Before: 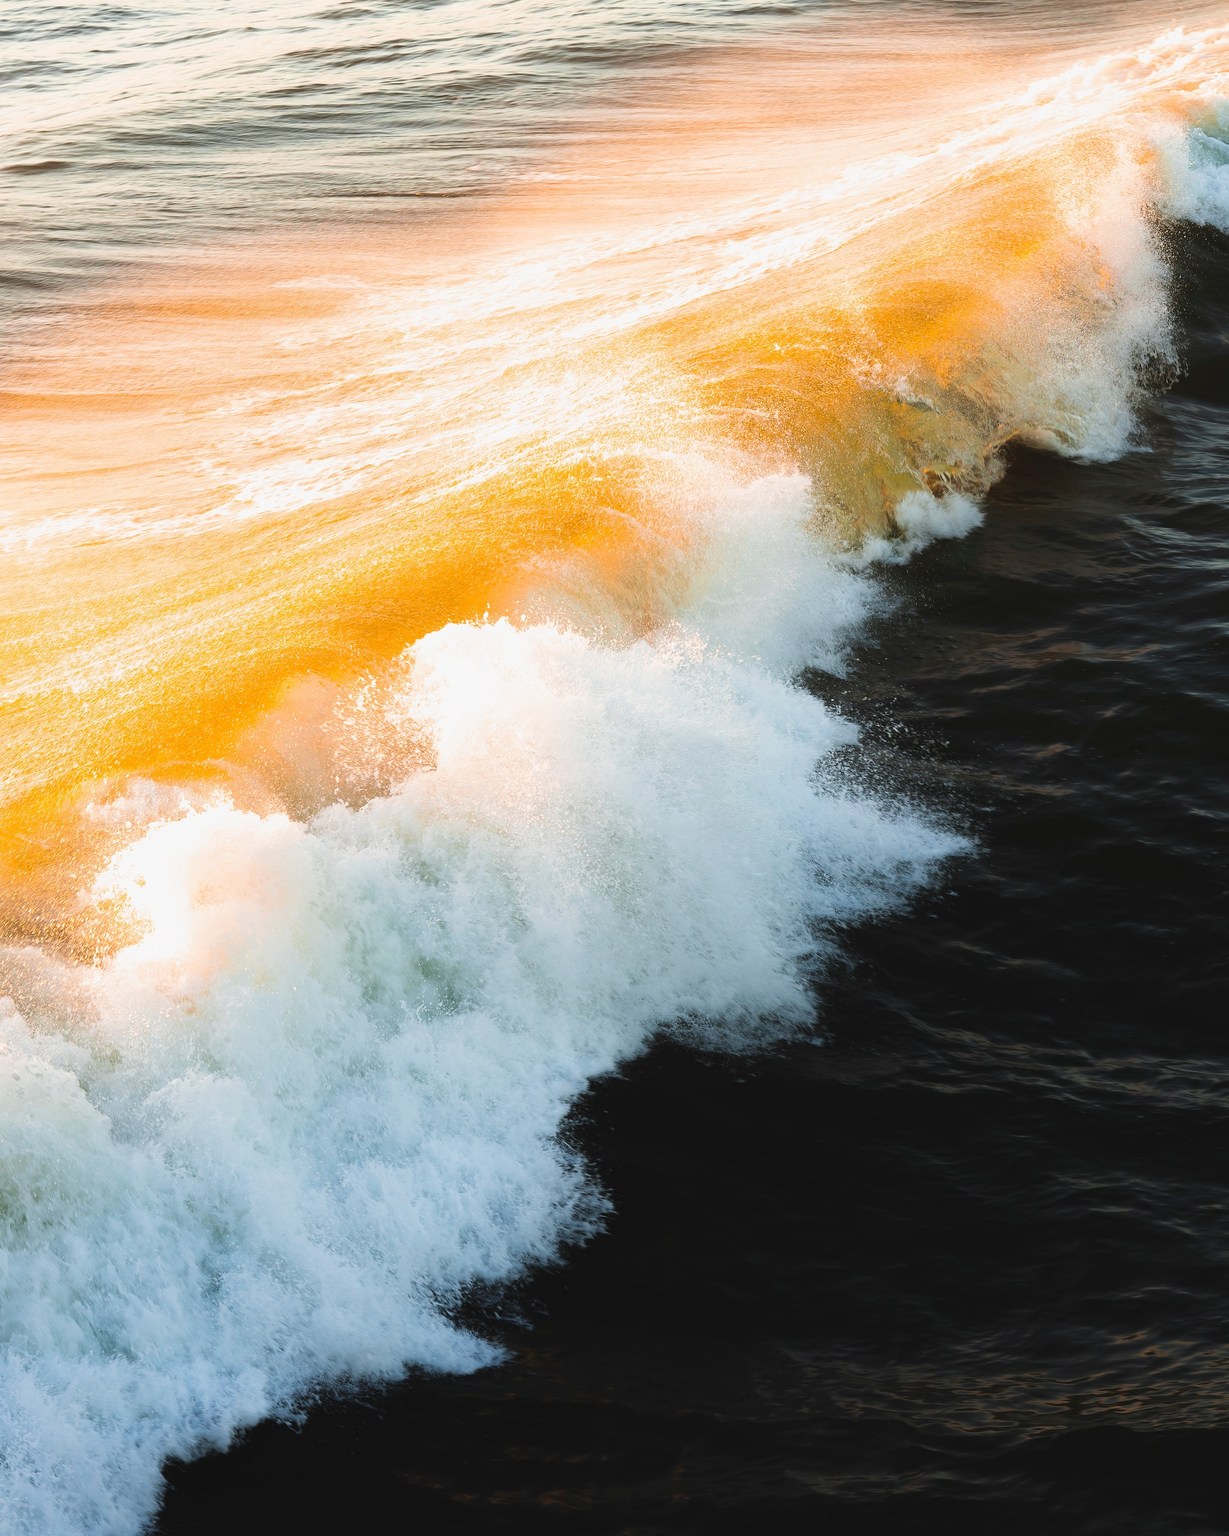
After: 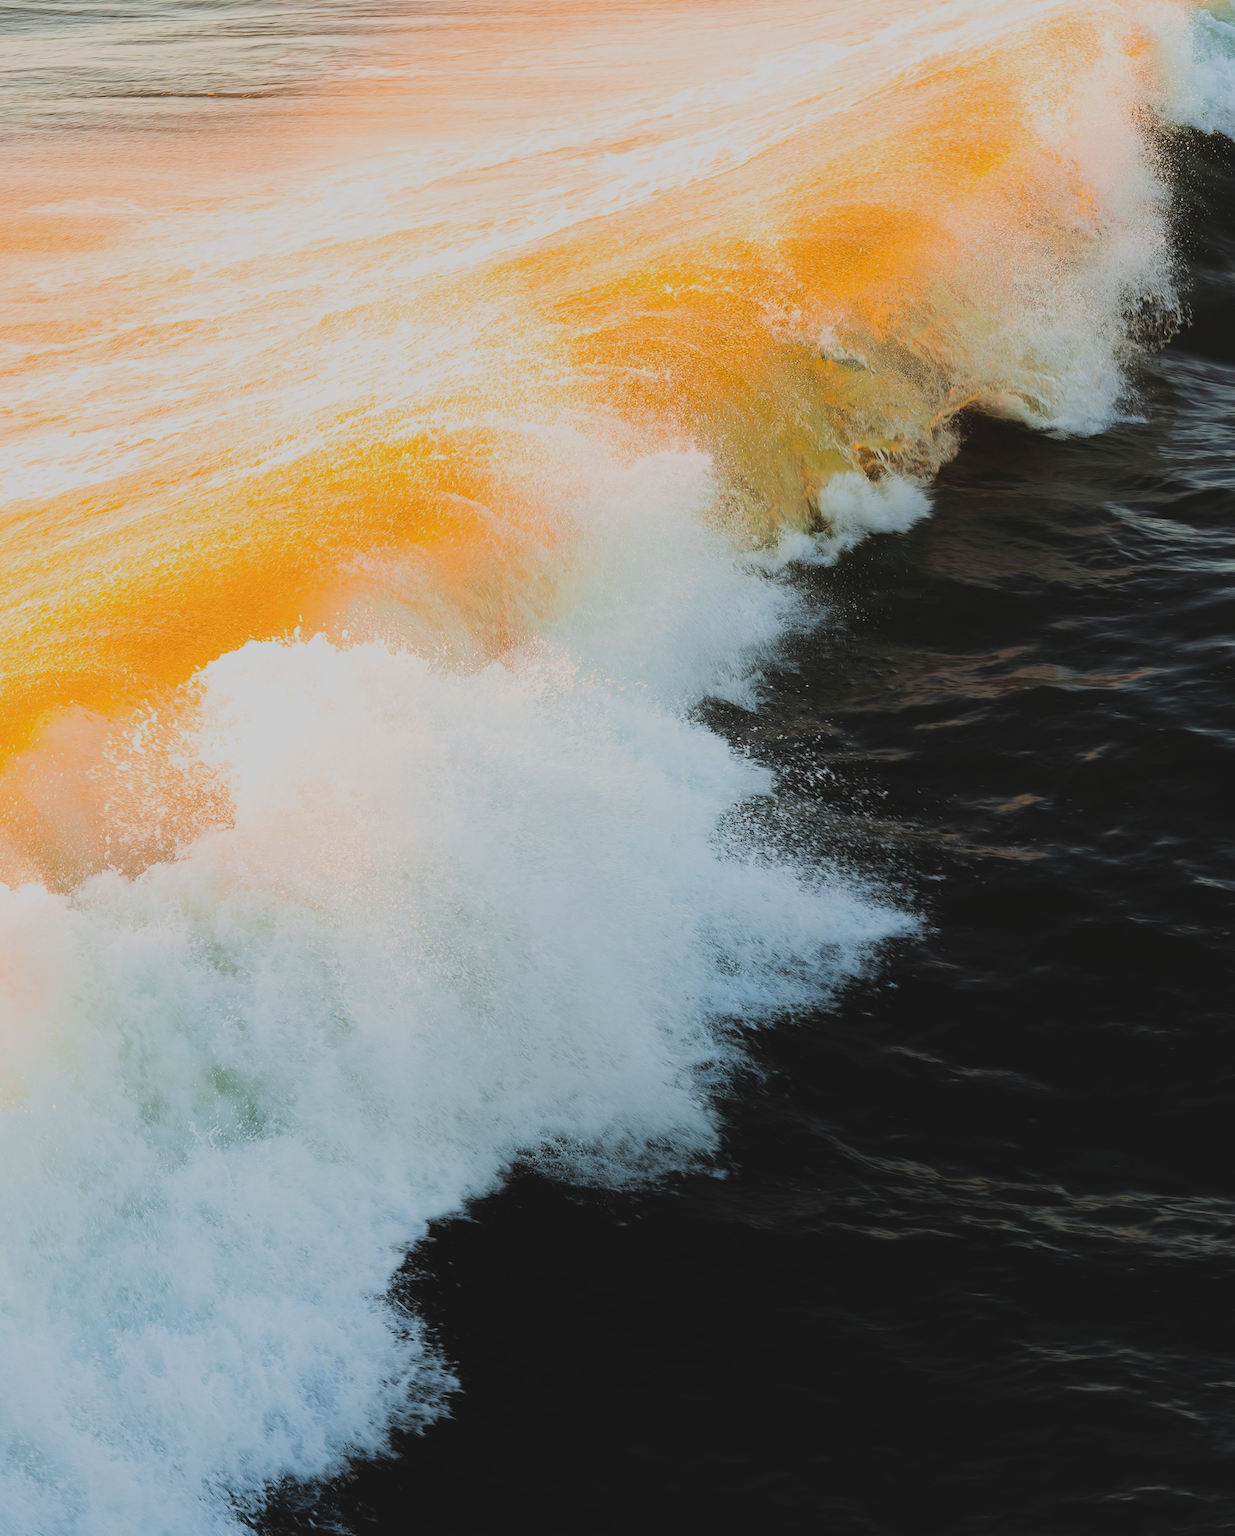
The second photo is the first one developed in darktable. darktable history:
filmic rgb: black relative exposure -7.65 EV, white relative exposure 4.56 EV, threshold 5.97 EV, hardness 3.61, enable highlight reconstruction true
crop and rotate: left 20.594%, top 7.859%, right 0.458%, bottom 13.63%
contrast brightness saturation: contrast -0.098, brightness 0.052, saturation 0.075
